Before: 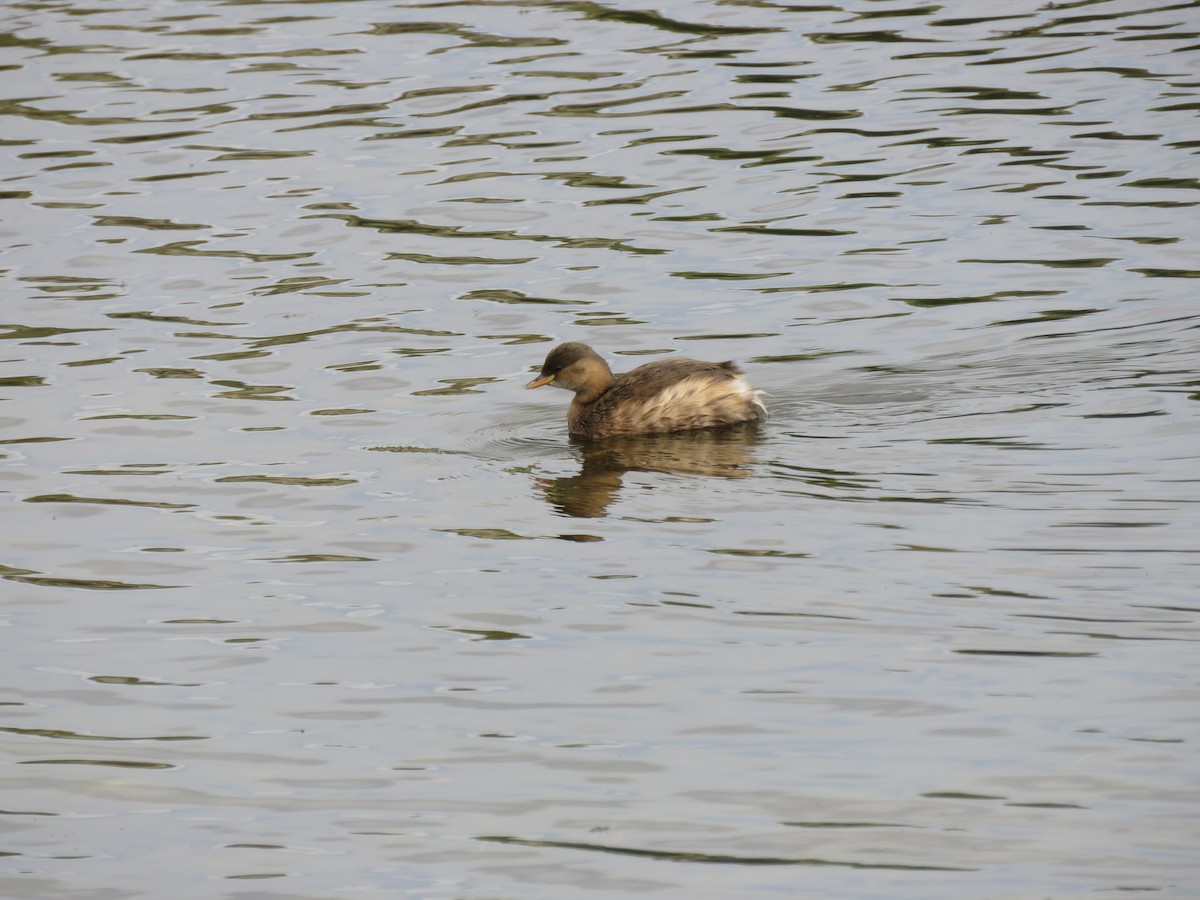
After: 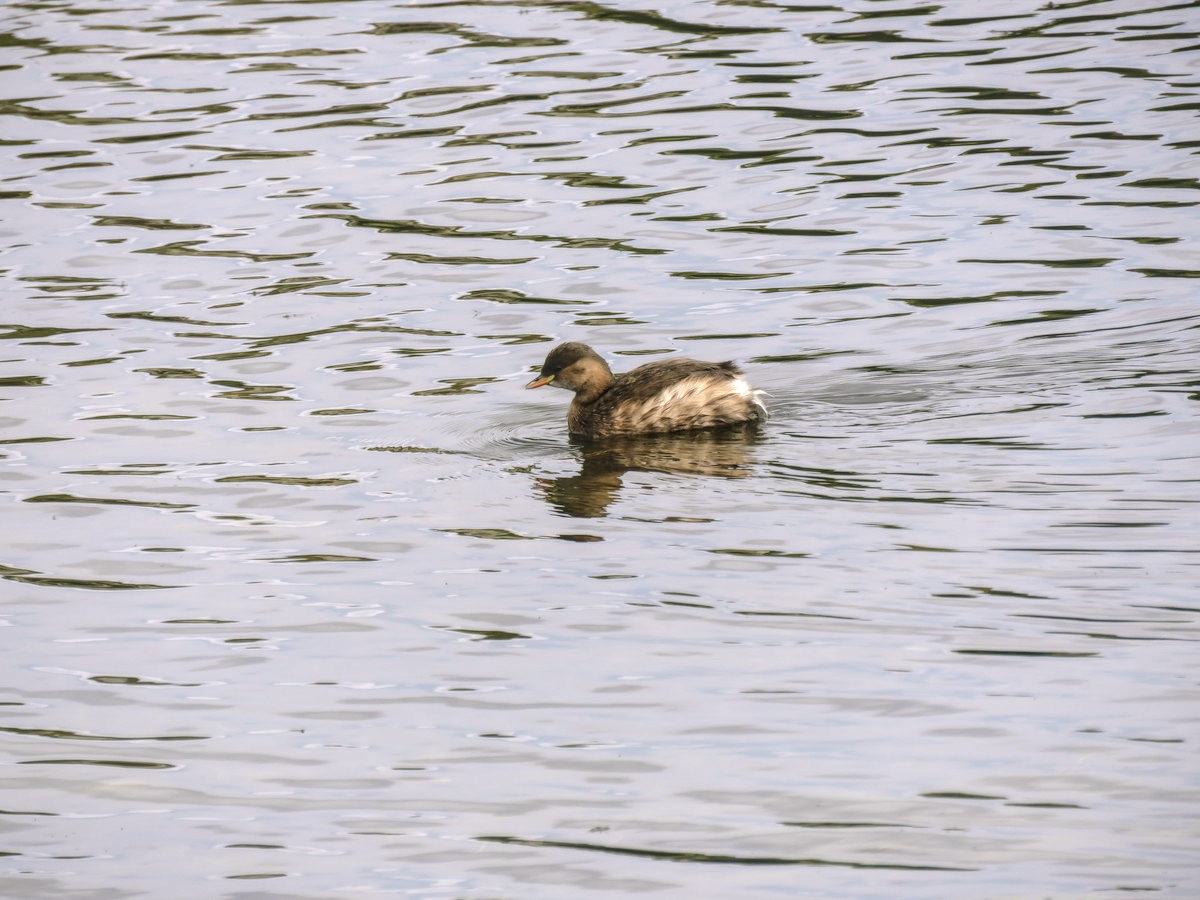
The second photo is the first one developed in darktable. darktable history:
color balance rgb: shadows lift › chroma 2%, shadows lift › hue 135.47°, highlights gain › chroma 2%, highlights gain › hue 291.01°, global offset › luminance 0.5%, perceptual saturation grading › global saturation -10.8%, perceptual saturation grading › highlights -26.83%, perceptual saturation grading › shadows 21.25%, perceptual brilliance grading › highlights 17.77%, perceptual brilliance grading › mid-tones 31.71%, perceptual brilliance grading › shadows -31.01%, global vibrance 24.91%
local contrast: highlights 0%, shadows 0%, detail 133%
